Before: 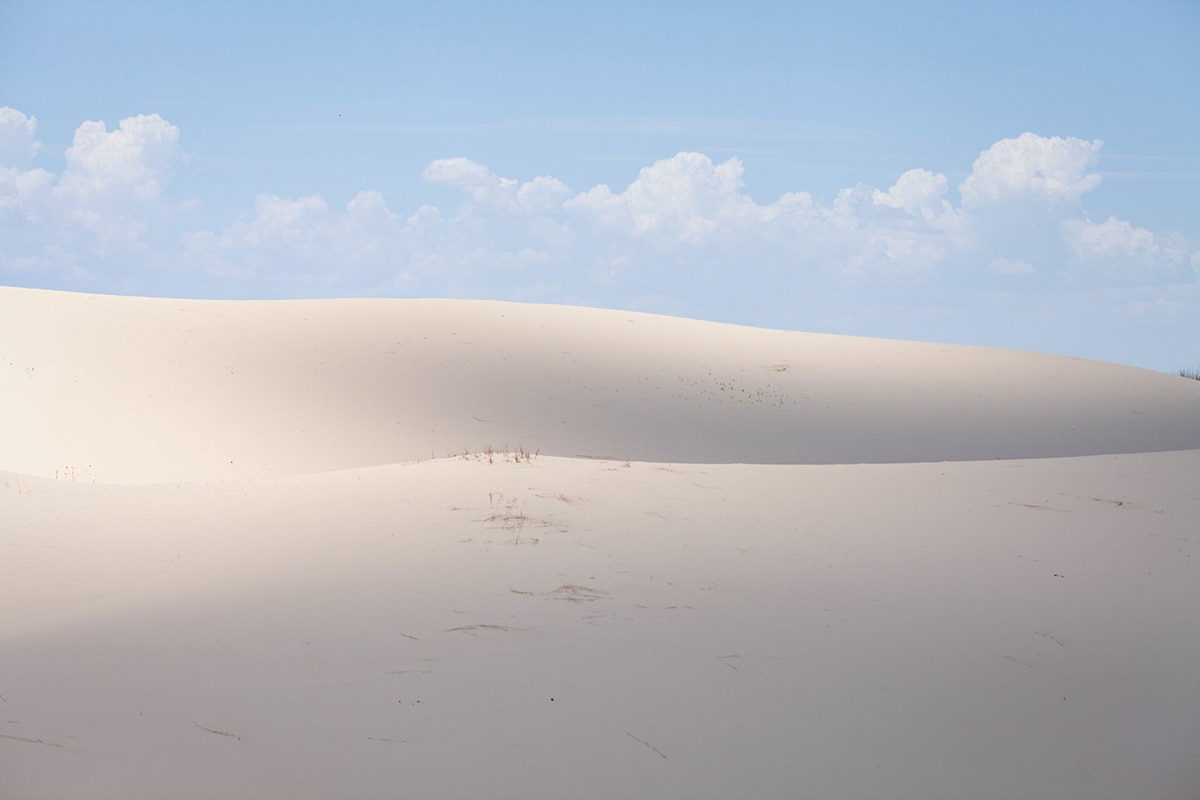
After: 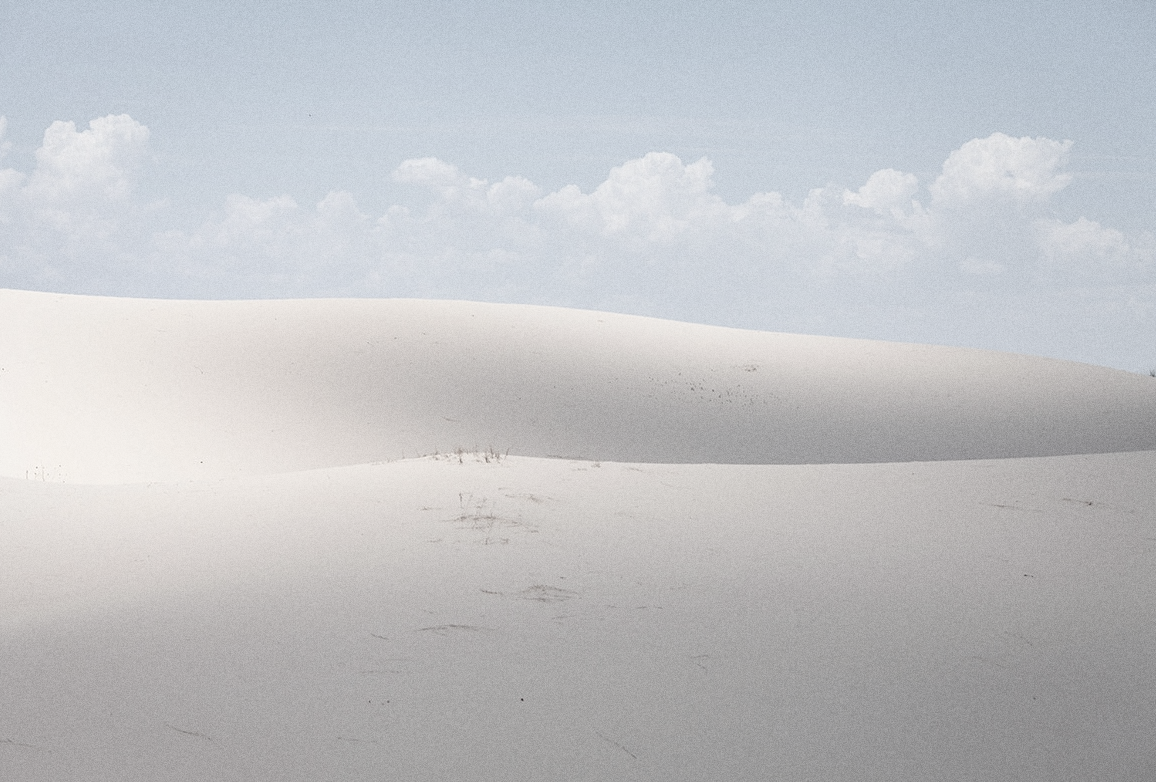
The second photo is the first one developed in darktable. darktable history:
contrast brightness saturation: contrast -0.28
color correction: saturation 0.3
crop and rotate: left 2.536%, right 1.107%, bottom 2.246%
grain: coarseness 0.47 ISO
tone equalizer: -8 EV -0.75 EV, -7 EV -0.7 EV, -6 EV -0.6 EV, -5 EV -0.4 EV, -3 EV 0.4 EV, -2 EV 0.6 EV, -1 EV 0.7 EV, +0 EV 0.75 EV, edges refinement/feathering 500, mask exposure compensation -1.57 EV, preserve details no
